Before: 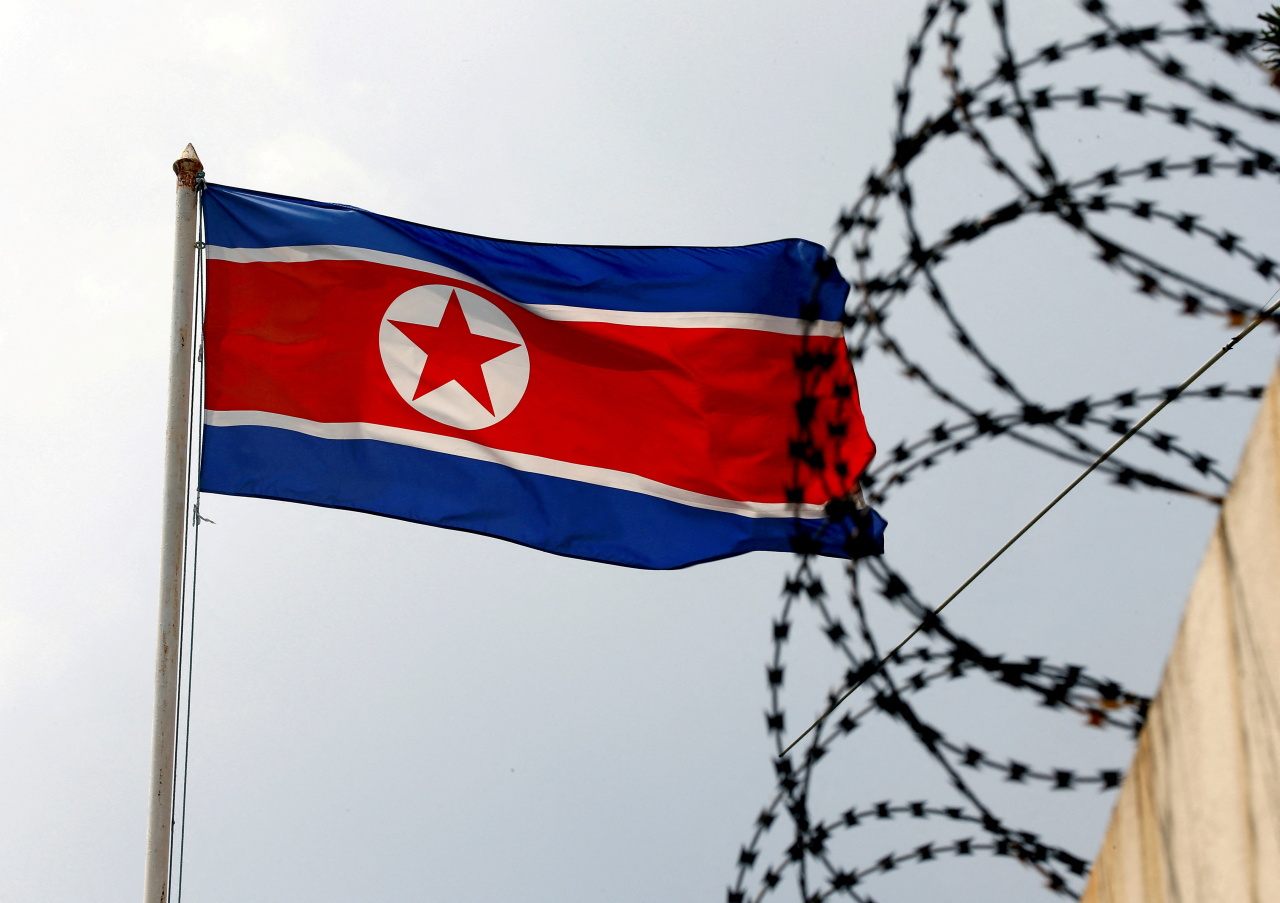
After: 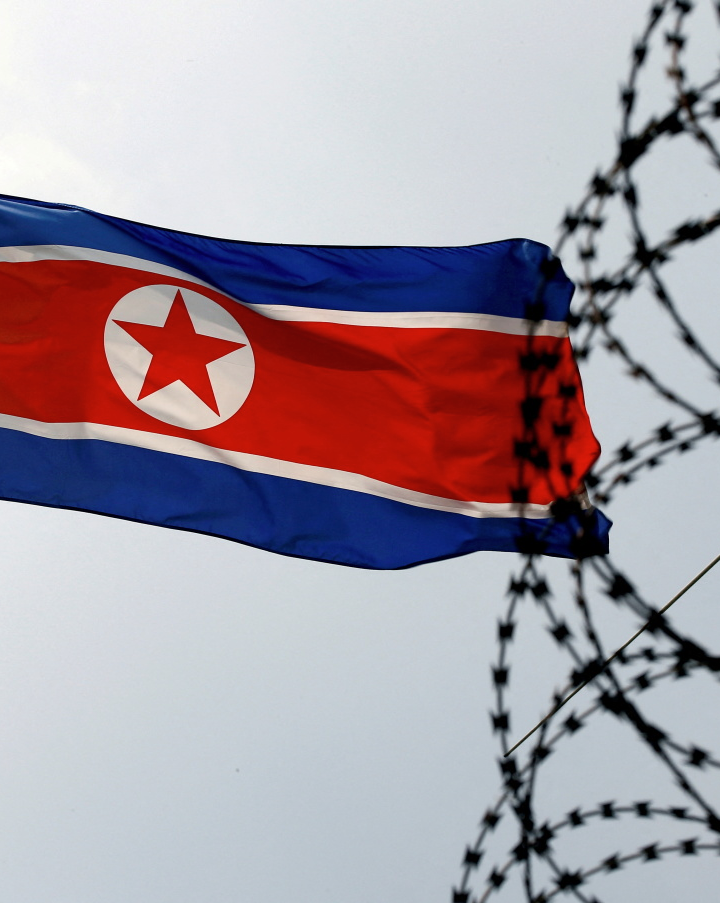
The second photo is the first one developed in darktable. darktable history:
contrast brightness saturation: saturation -0.05
crop: left 21.496%, right 22.254%
